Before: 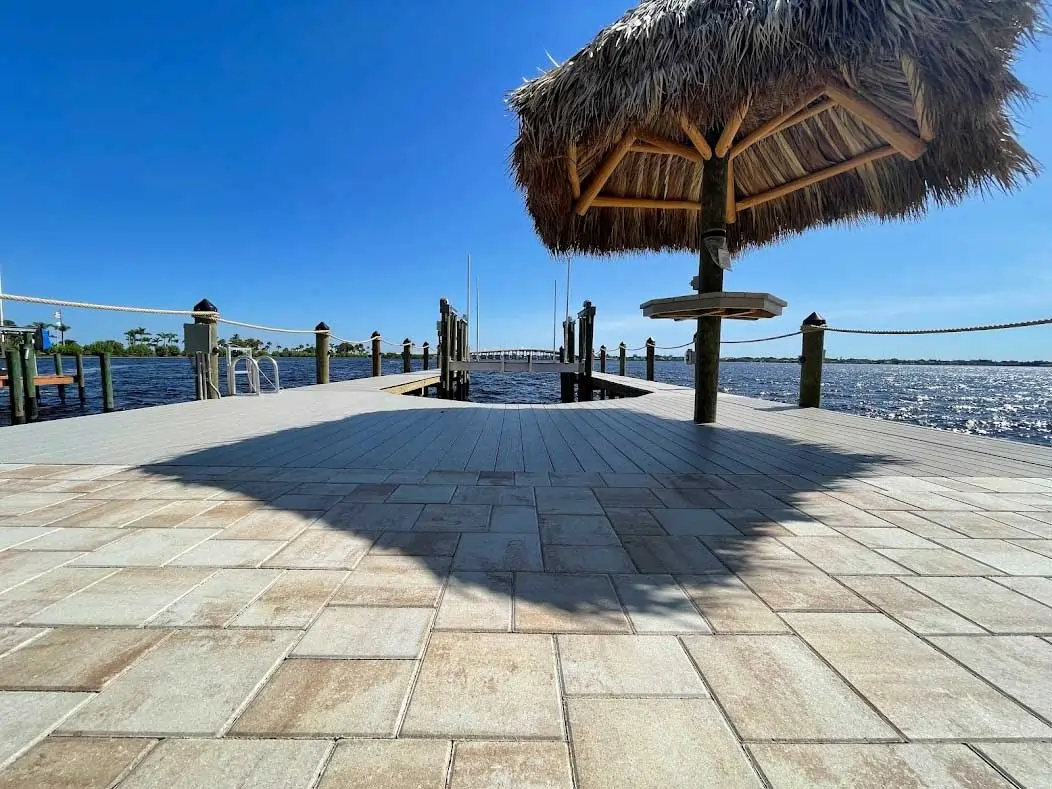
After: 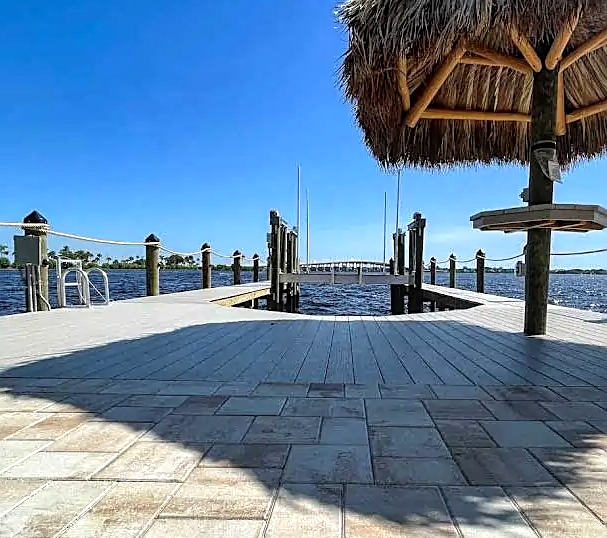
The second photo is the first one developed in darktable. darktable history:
sharpen: on, module defaults
crop: left 16.202%, top 11.208%, right 26.045%, bottom 20.557%
exposure: exposure 0.3 EV, compensate highlight preservation false
local contrast: on, module defaults
tone equalizer: on, module defaults
